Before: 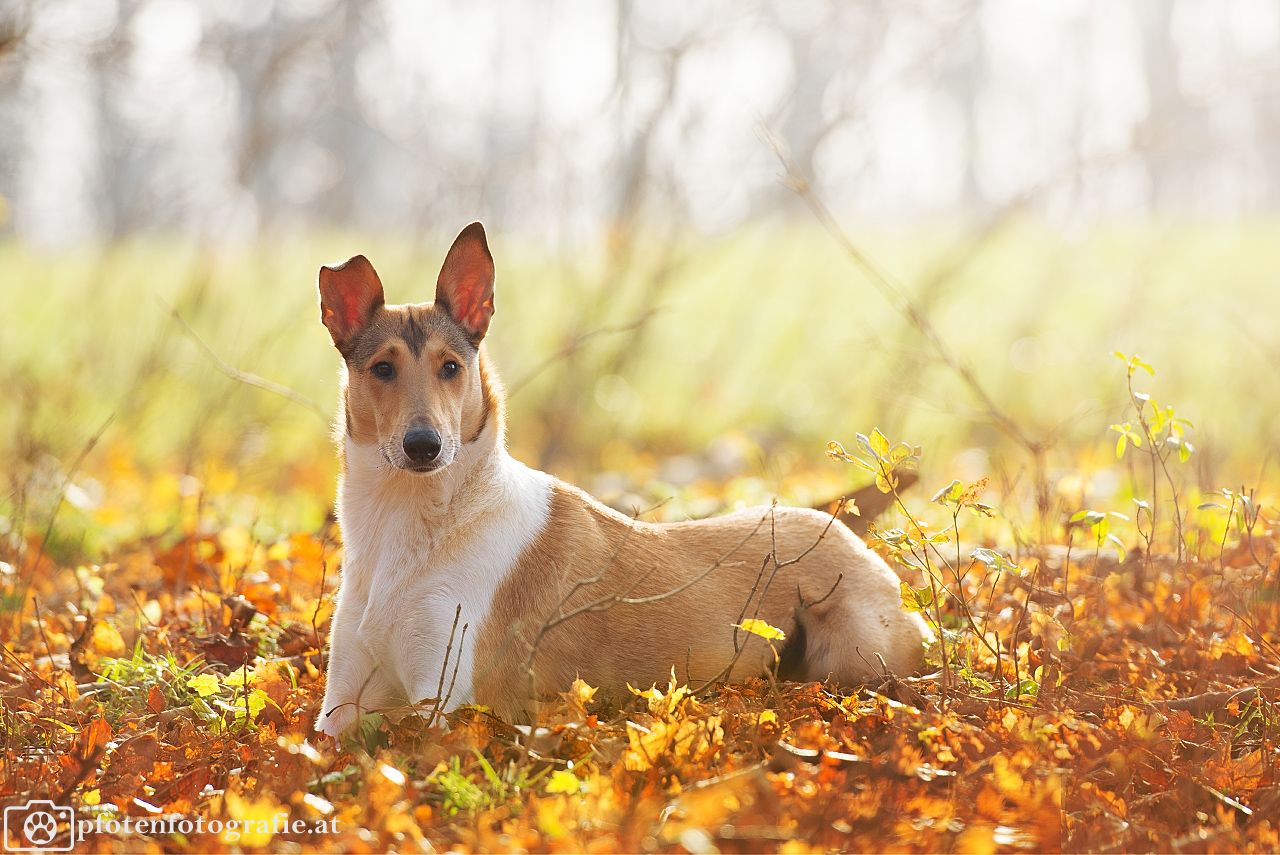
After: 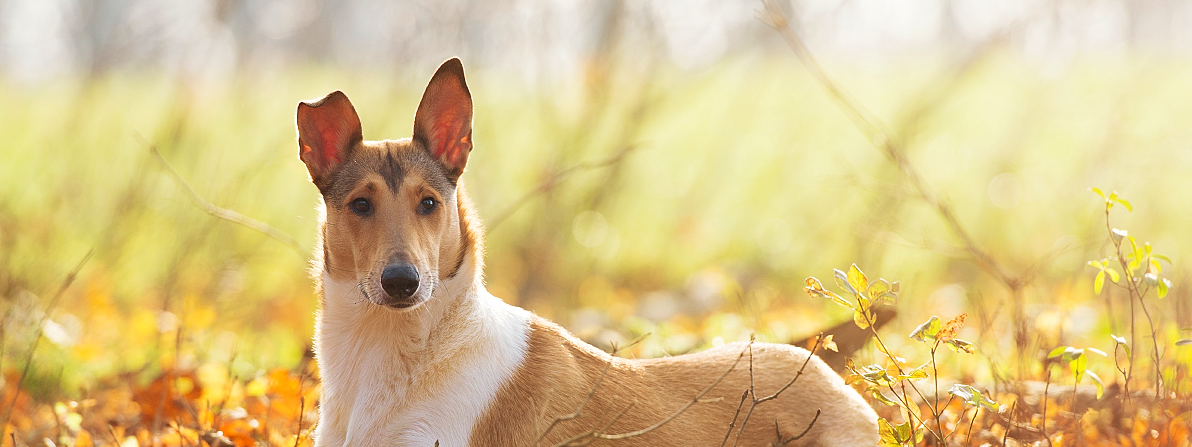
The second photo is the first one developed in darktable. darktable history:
tone equalizer: on, module defaults
crop: left 1.744%, top 19.225%, right 5.069%, bottom 28.357%
velvia: on, module defaults
rgb levels: preserve colors max RGB
